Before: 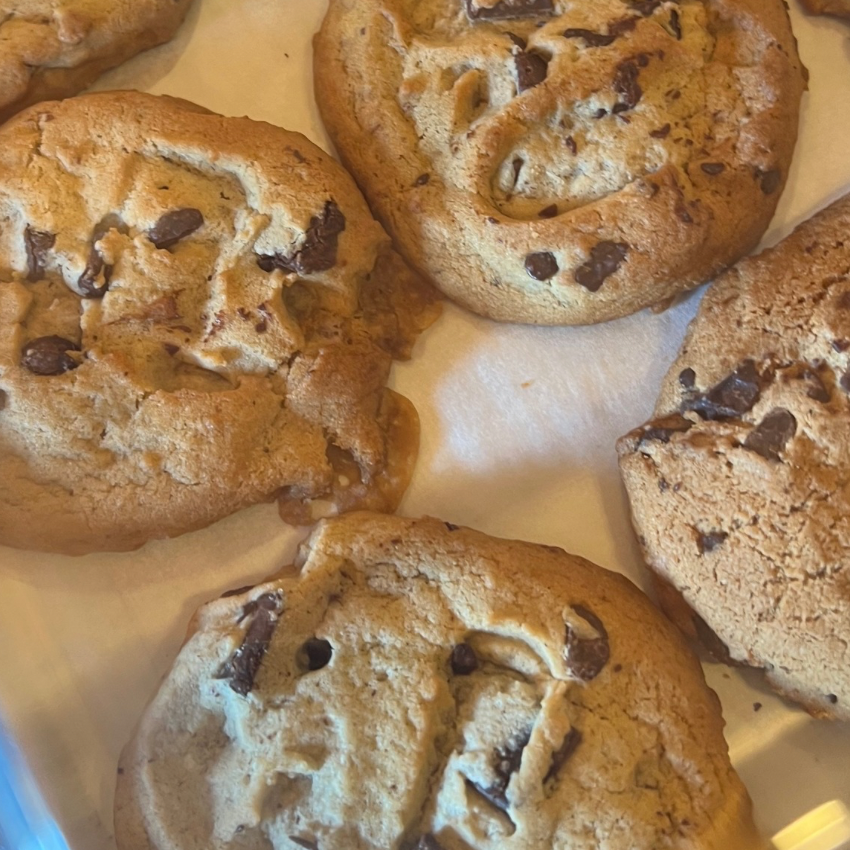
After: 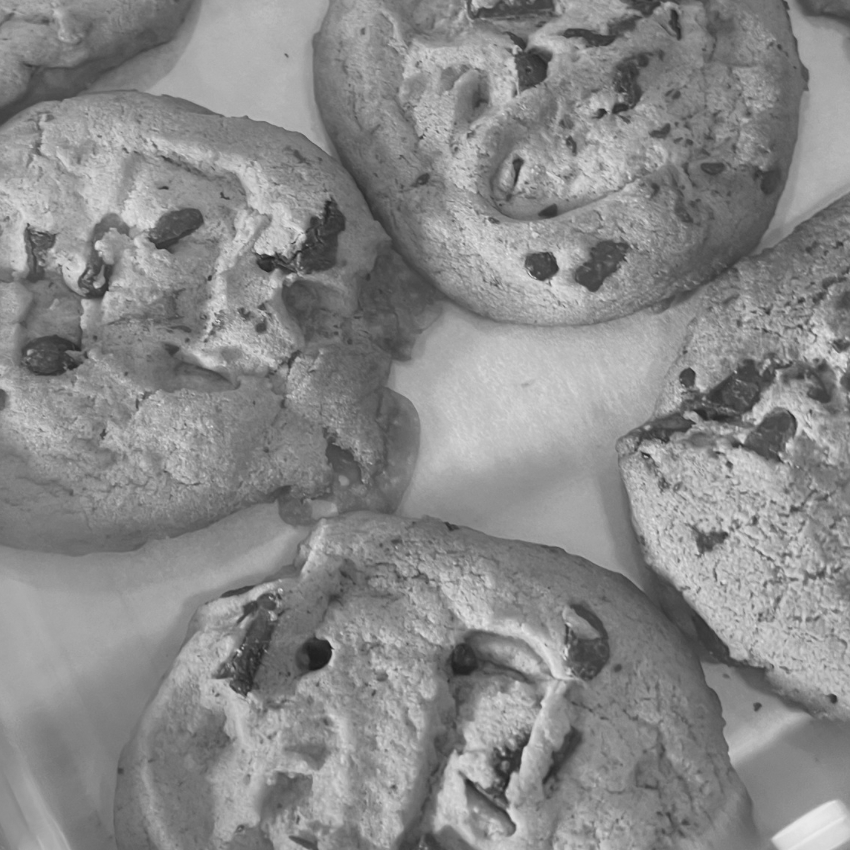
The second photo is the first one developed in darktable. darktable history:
color zones: curves: ch1 [(0, 0.831) (0.08, 0.771) (0.157, 0.268) (0.241, 0.207) (0.562, -0.005) (0.714, -0.013) (0.876, 0.01) (1, 0.831)]
white balance: red 0.926, green 1.003, blue 1.133
color calibration: output gray [0.714, 0.278, 0, 0], illuminant same as pipeline (D50), adaptation none (bypass)
